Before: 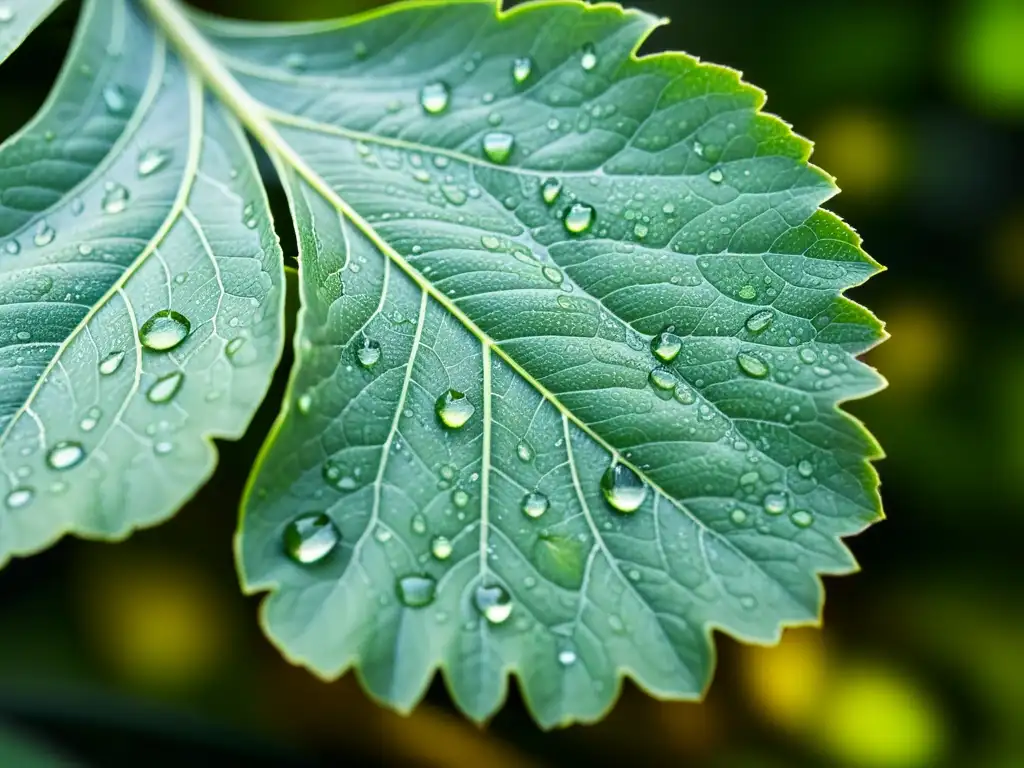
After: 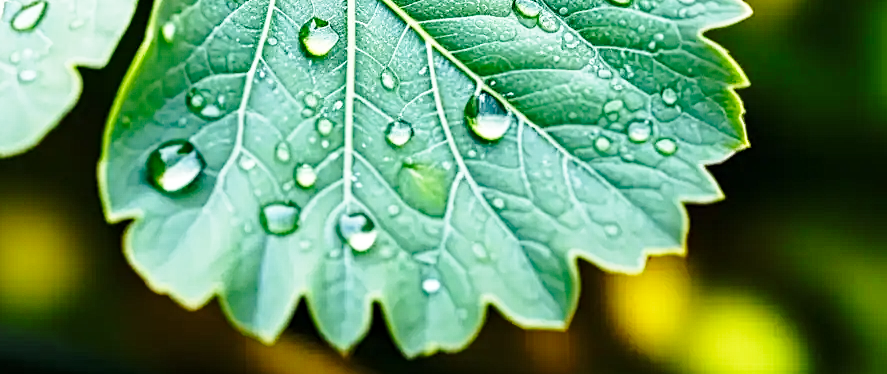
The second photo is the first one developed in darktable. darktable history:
color zones: curves: ch0 [(0, 0.5) (0.143, 0.5) (0.286, 0.5) (0.429, 0.5) (0.62, 0.489) (0.714, 0.445) (0.844, 0.496) (1, 0.5)]; ch1 [(0, 0.5) (0.143, 0.5) (0.286, 0.5) (0.429, 0.5) (0.571, 0.5) (0.714, 0.523) (0.857, 0.5) (1, 0.5)]
crop and rotate: left 13.282%, top 48.521%, bottom 2.766%
contrast equalizer: octaves 7, y [[0.5, 0.5, 0.5, 0.539, 0.64, 0.611], [0.5 ×6], [0.5 ×6], [0 ×6], [0 ×6]]
base curve: curves: ch0 [(0, 0) (0.028, 0.03) (0.121, 0.232) (0.46, 0.748) (0.859, 0.968) (1, 1)], preserve colors none
